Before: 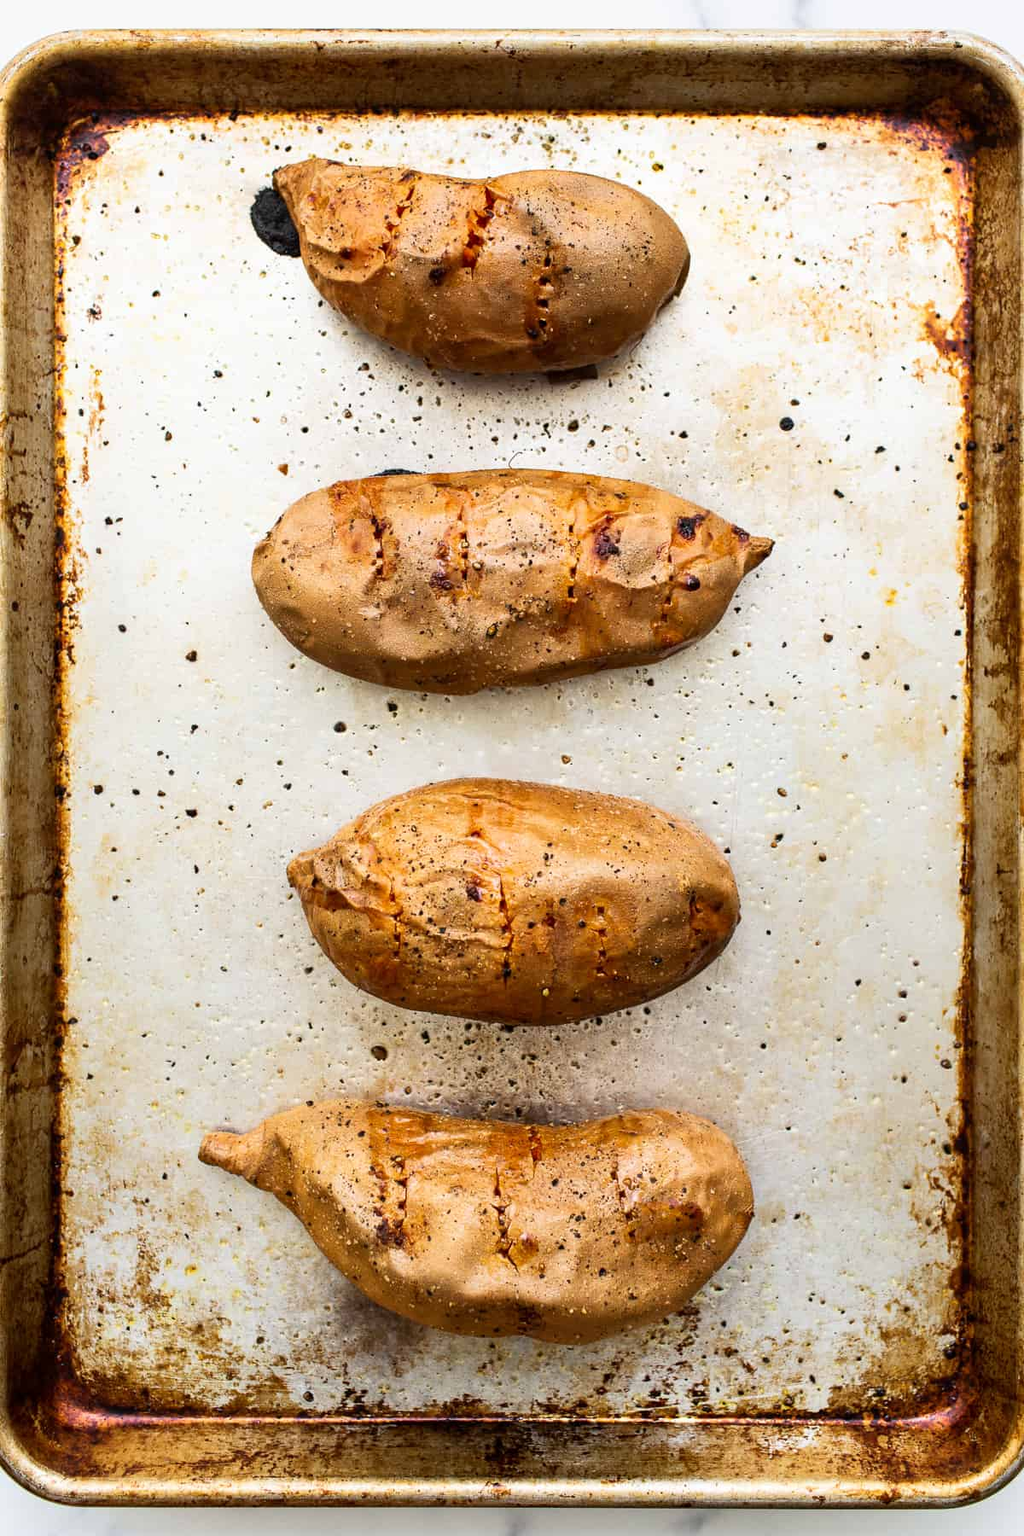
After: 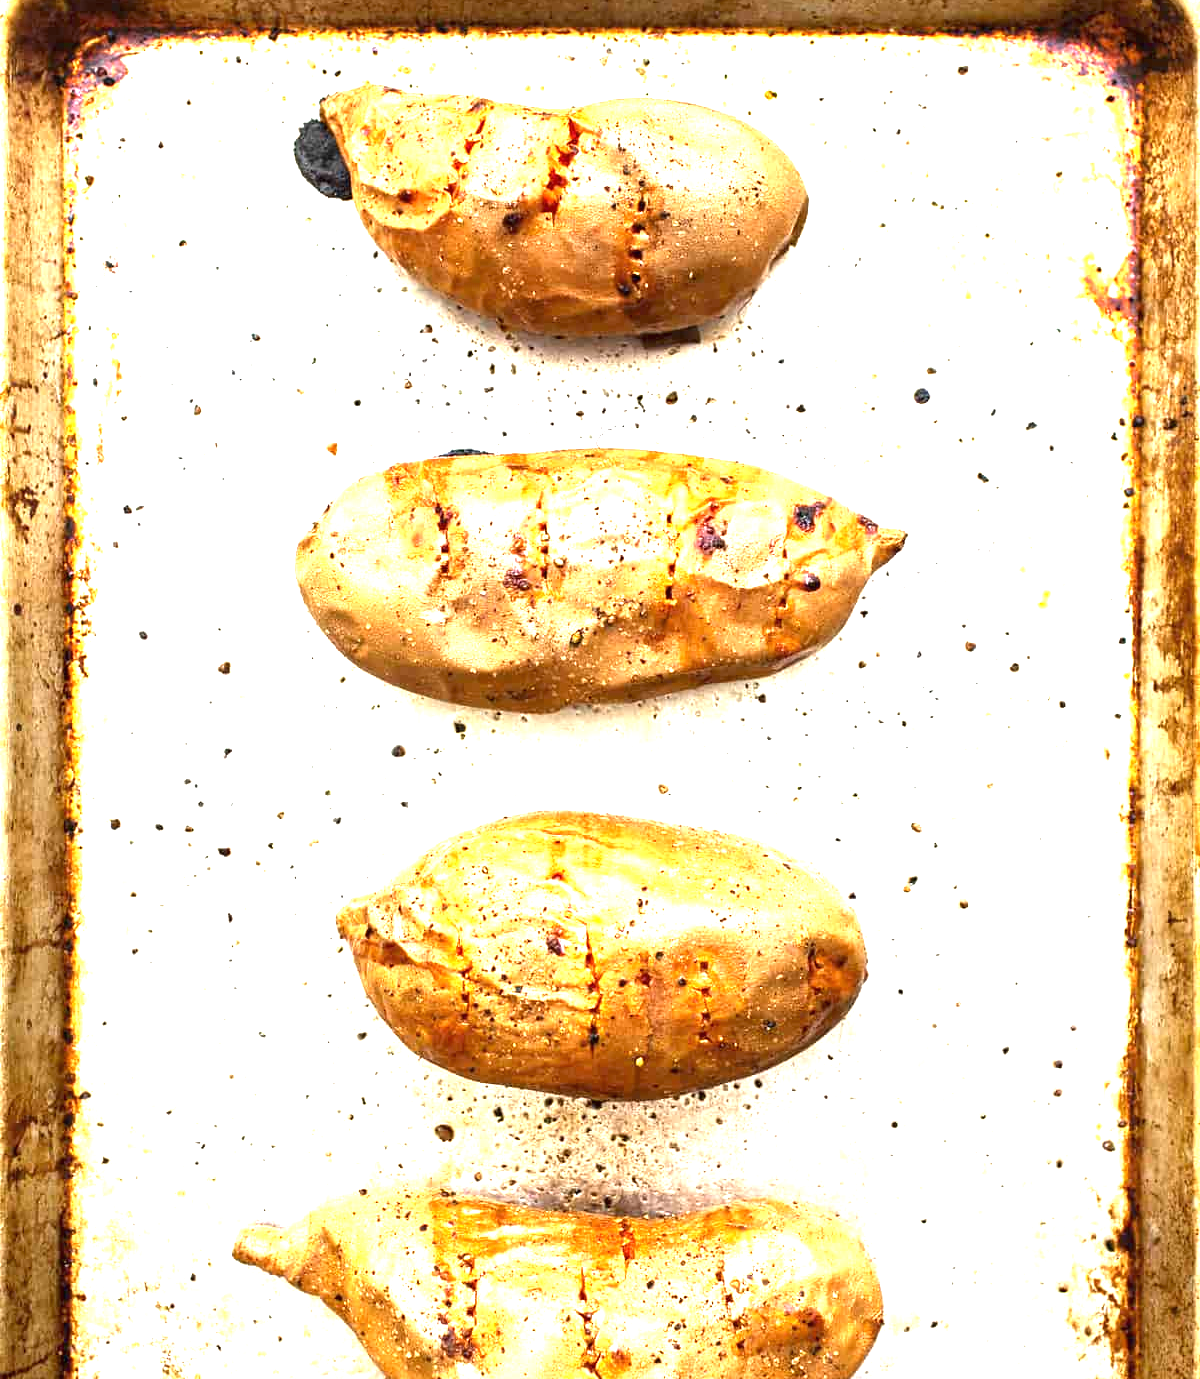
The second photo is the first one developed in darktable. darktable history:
crop: top 5.639%, bottom 17.74%
exposure: black level correction 0, exposure 1.762 EV, compensate highlight preservation false
